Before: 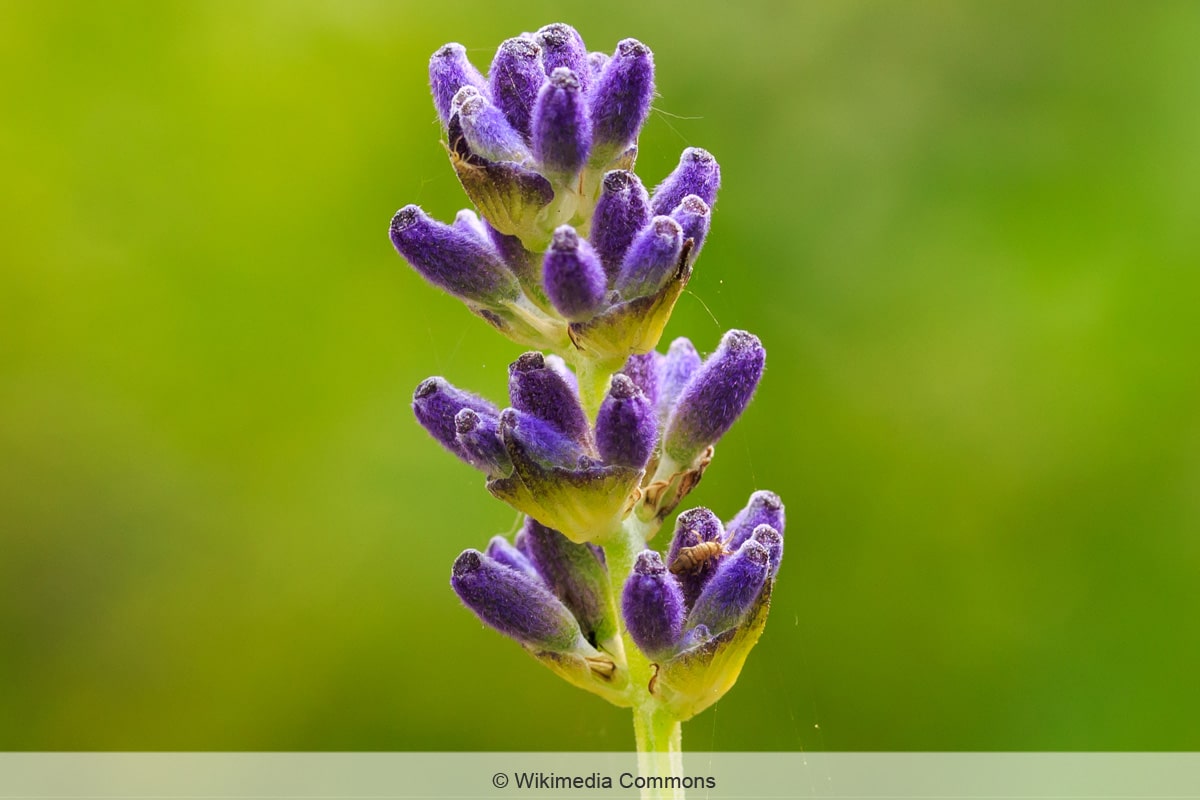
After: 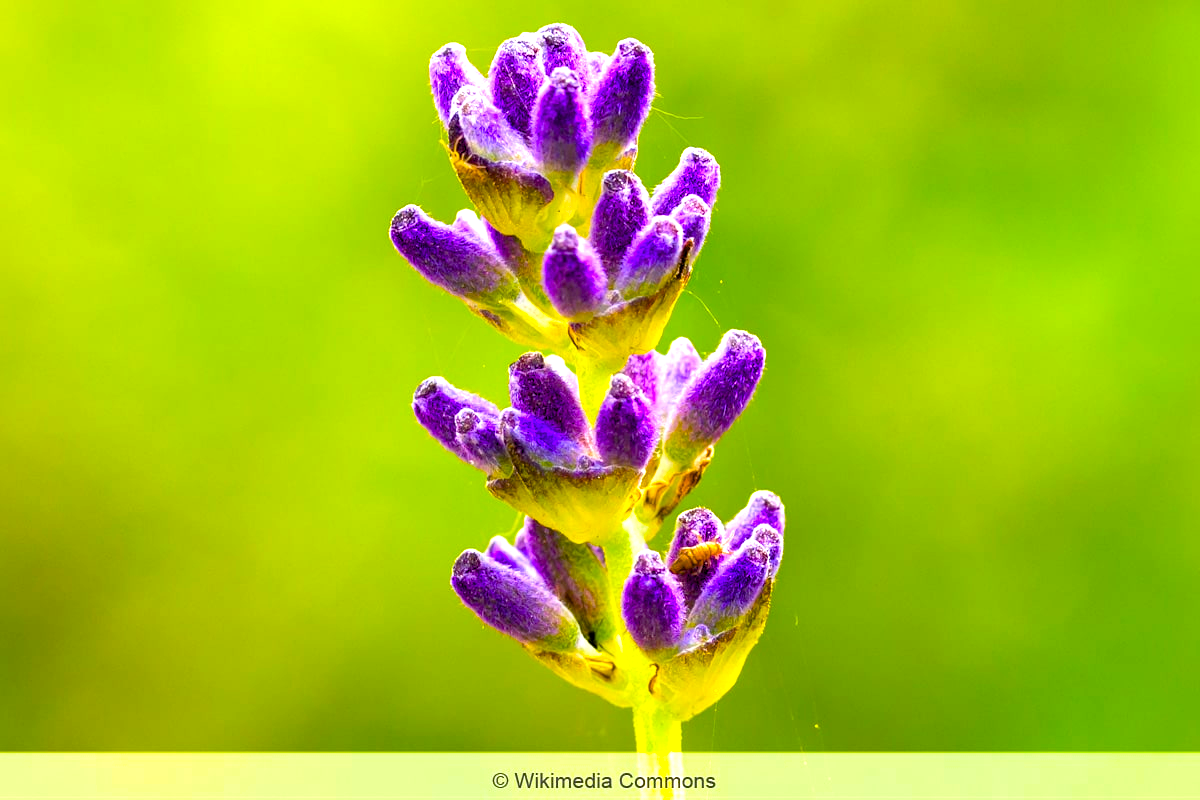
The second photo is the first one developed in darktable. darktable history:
exposure: exposure 1.056 EV, compensate highlight preservation false
color balance rgb: global offset › luminance -0.506%, perceptual saturation grading › global saturation 99.614%
